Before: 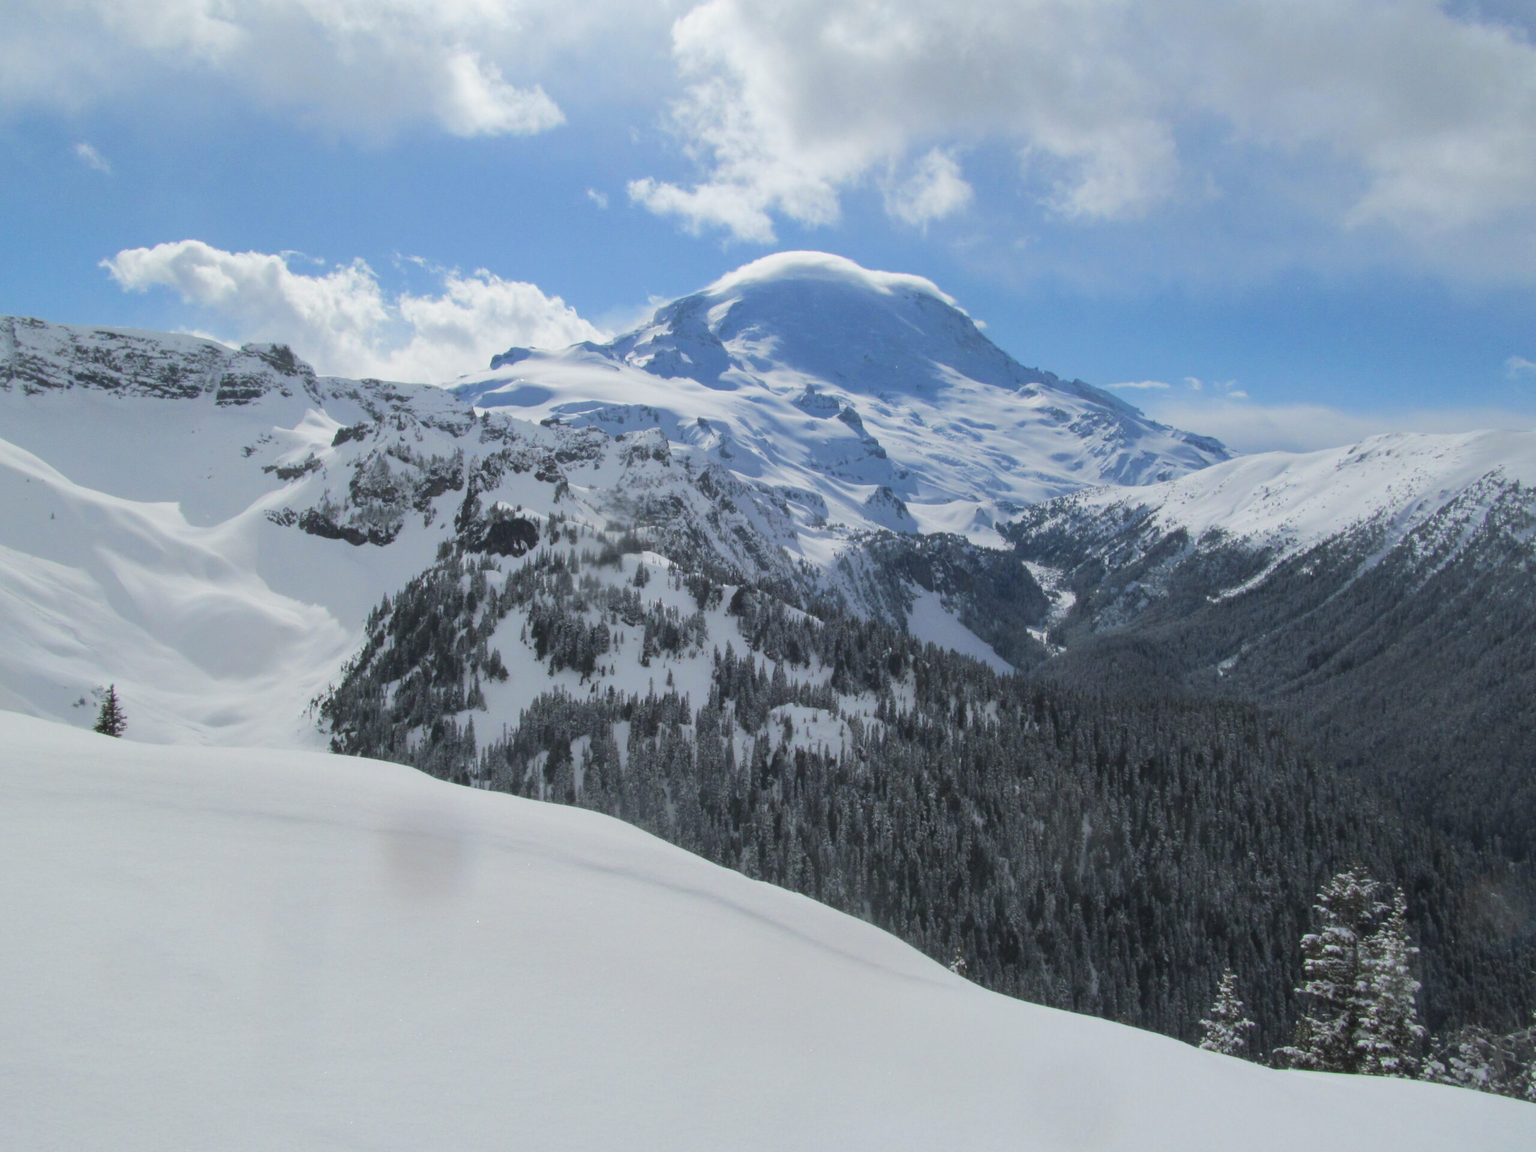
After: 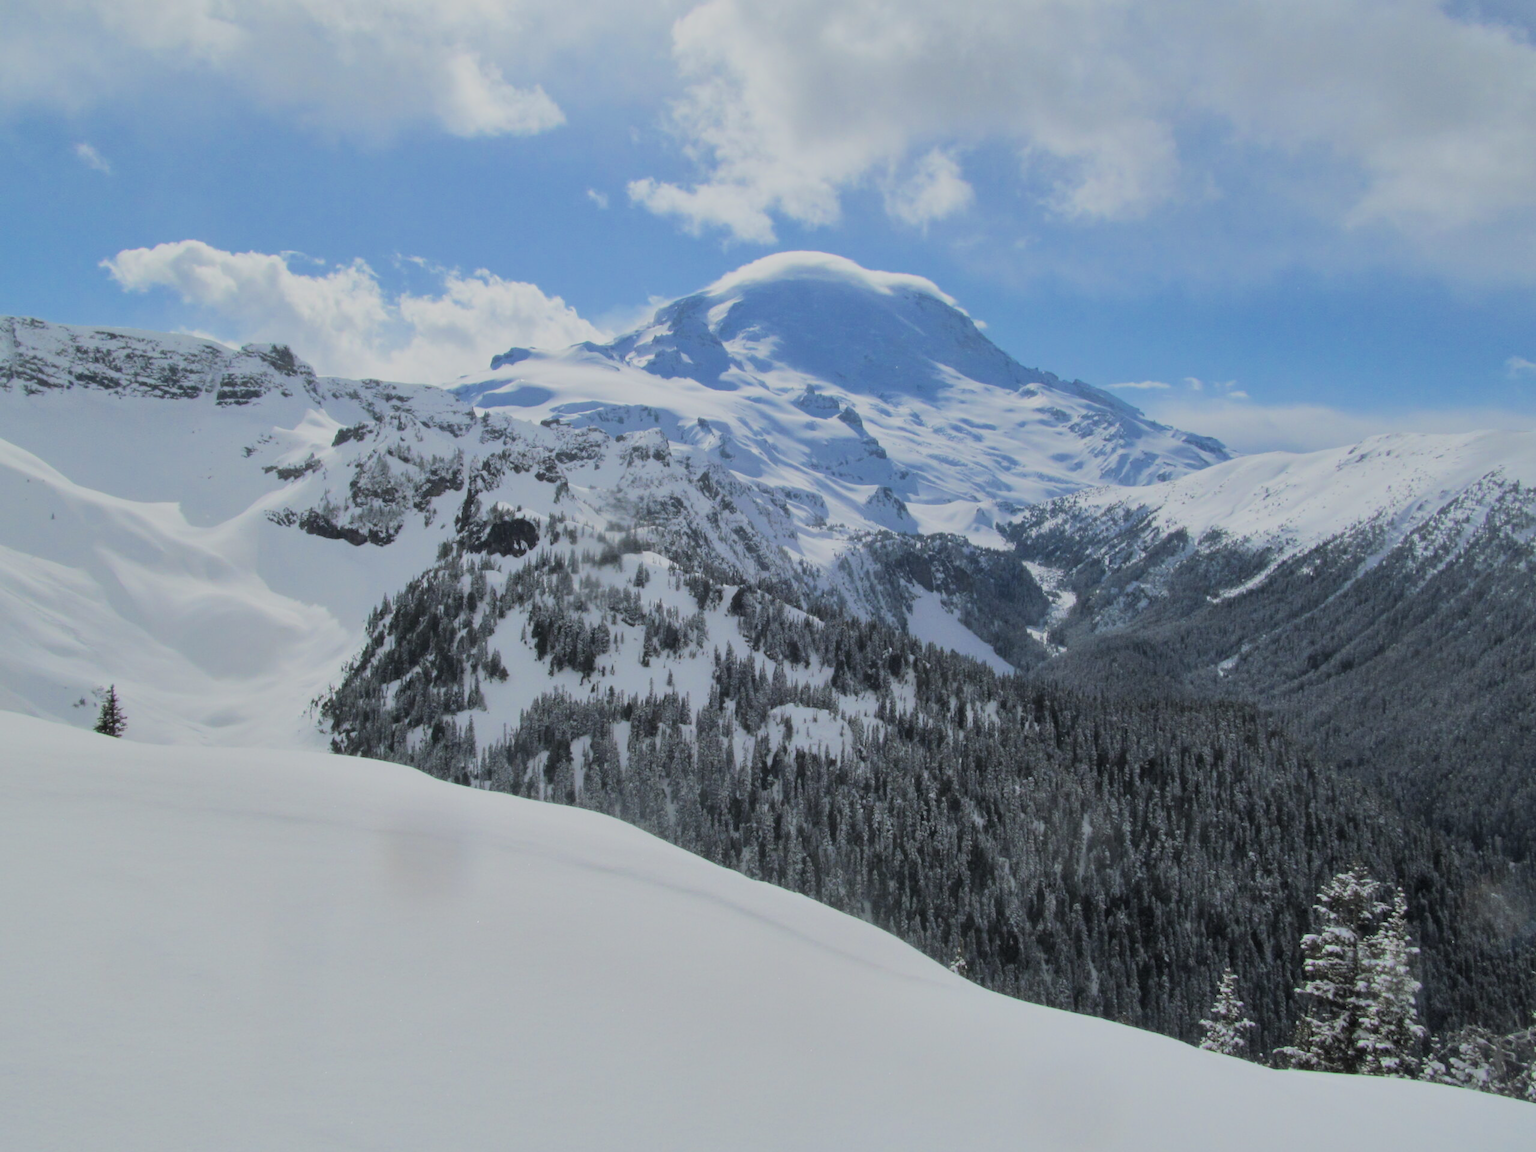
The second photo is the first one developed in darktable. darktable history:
exposure: exposure 0.258 EV, compensate highlight preservation false
filmic rgb: black relative exposure -7.15 EV, white relative exposure 5.36 EV, hardness 3.02, color science v6 (2022)
shadows and highlights: shadows 32, highlights -32, soften with gaussian
